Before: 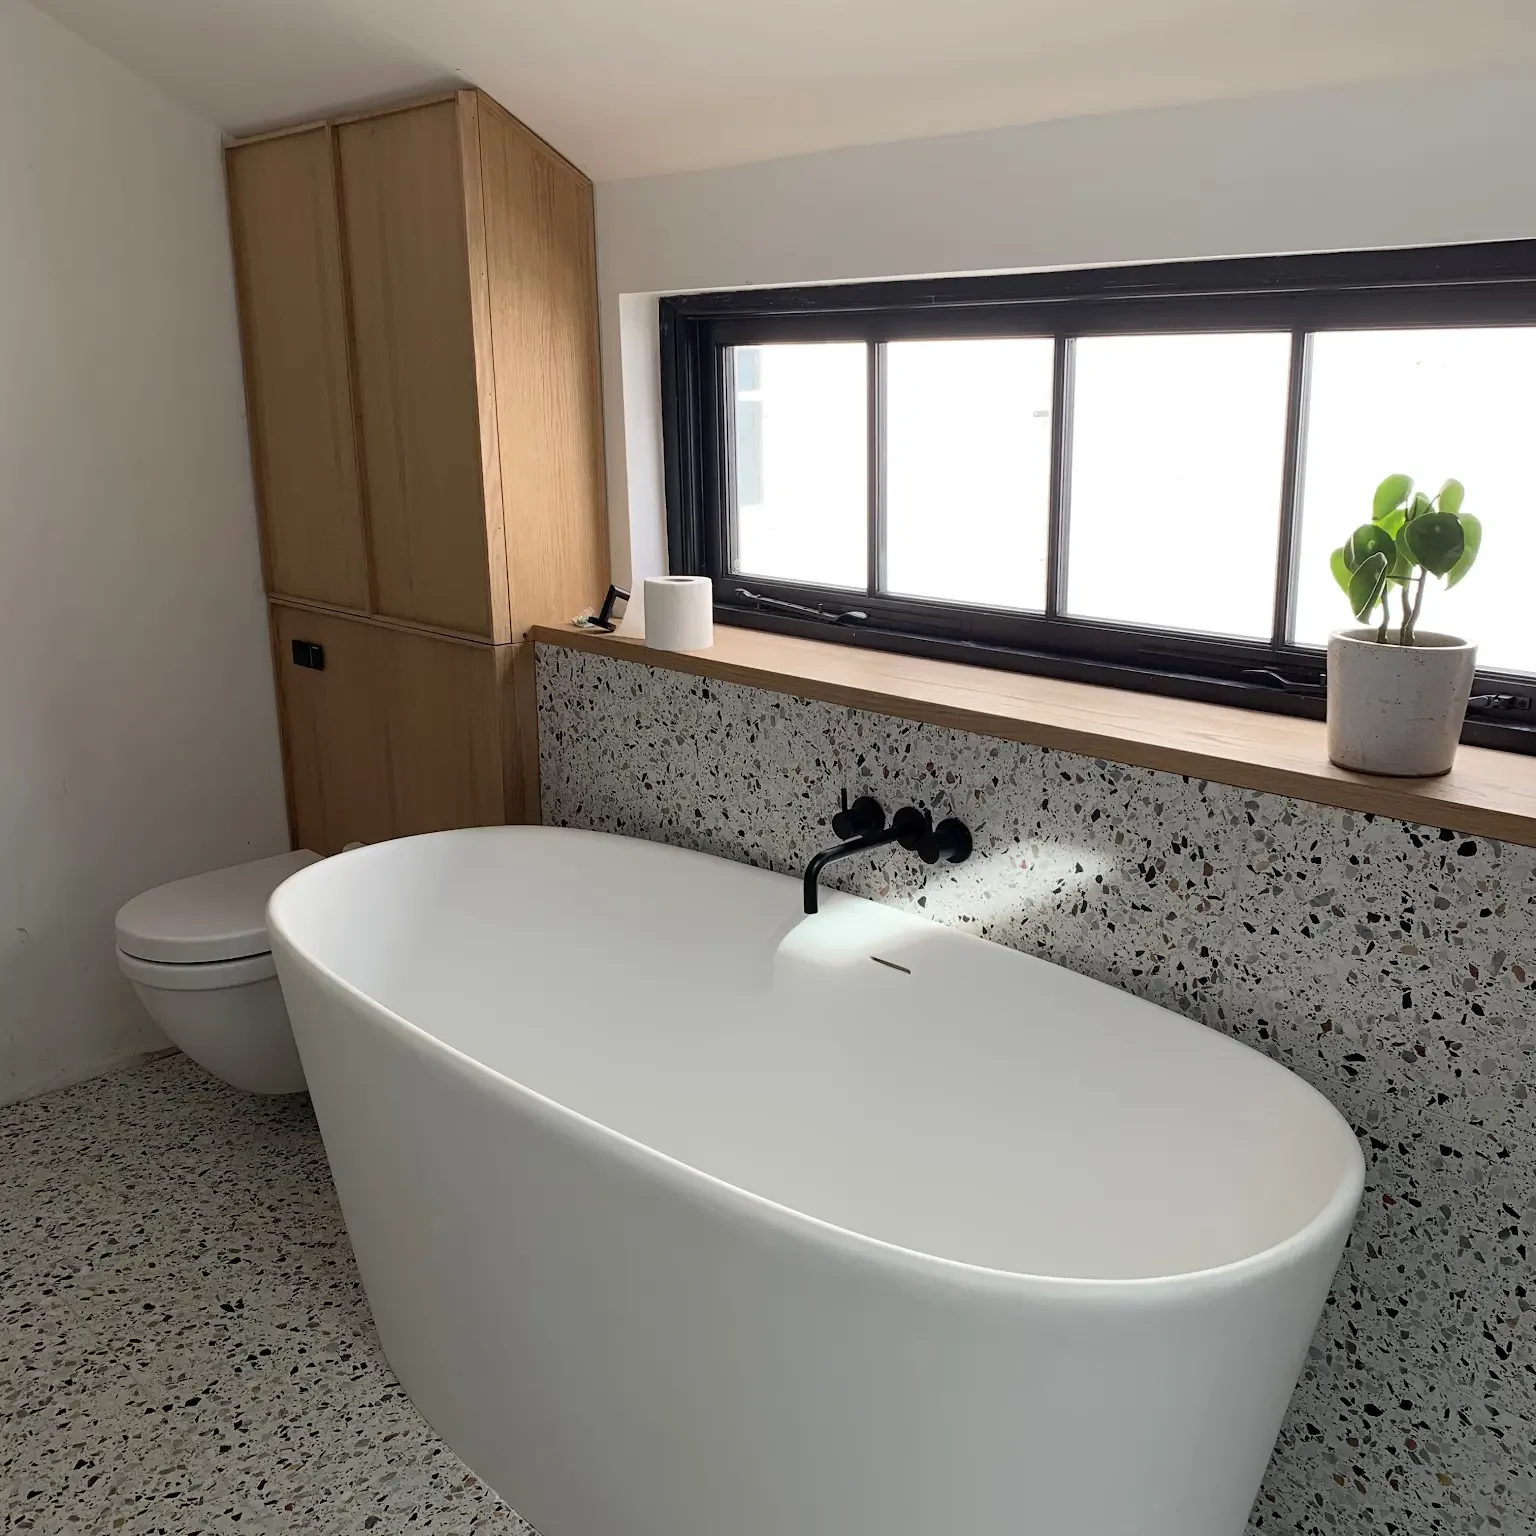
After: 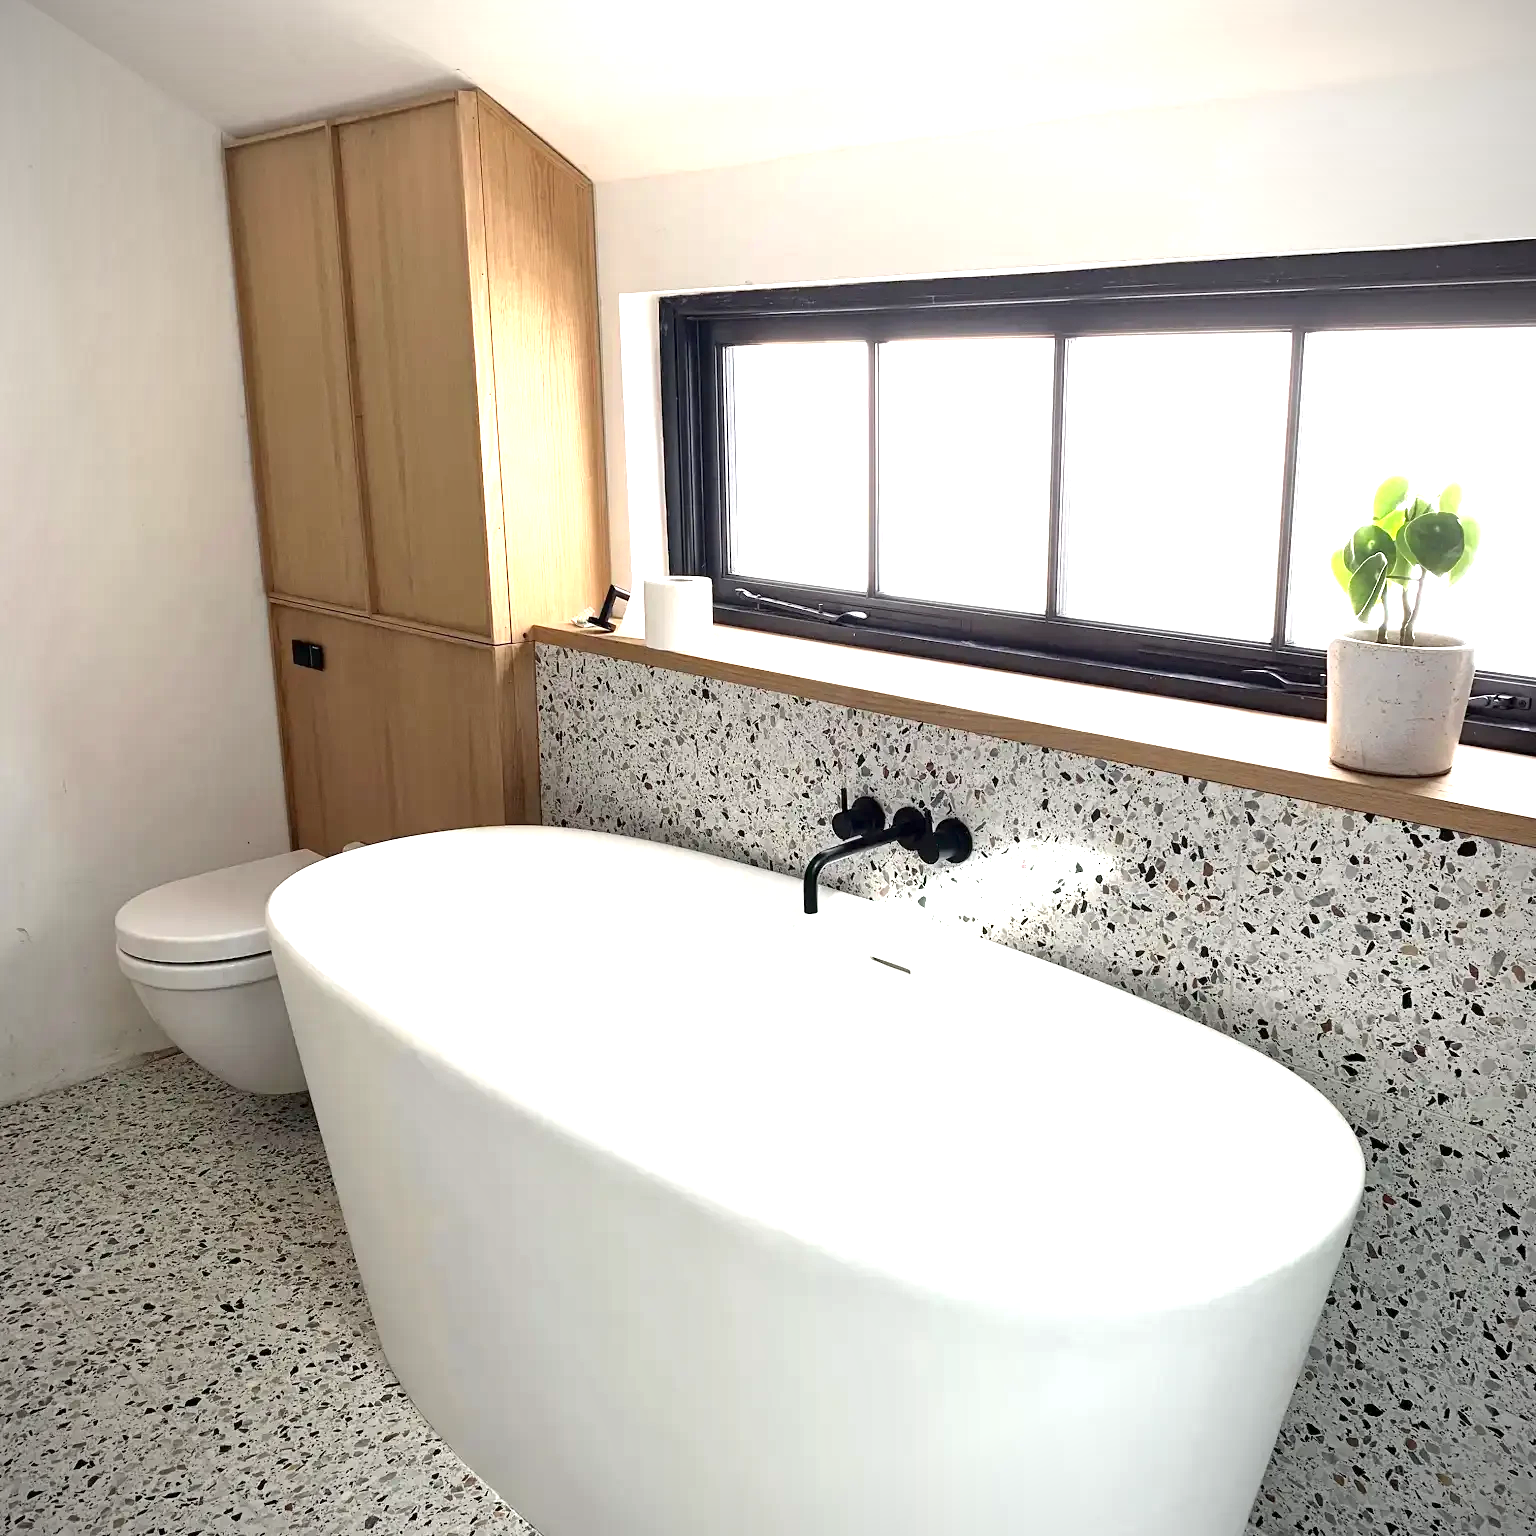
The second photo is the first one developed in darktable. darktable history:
vignetting: fall-off start 91.19%
local contrast: mode bilateral grid, contrast 20, coarseness 50, detail 120%, midtone range 0.2
exposure: exposure 1.5 EV, compensate highlight preservation false
